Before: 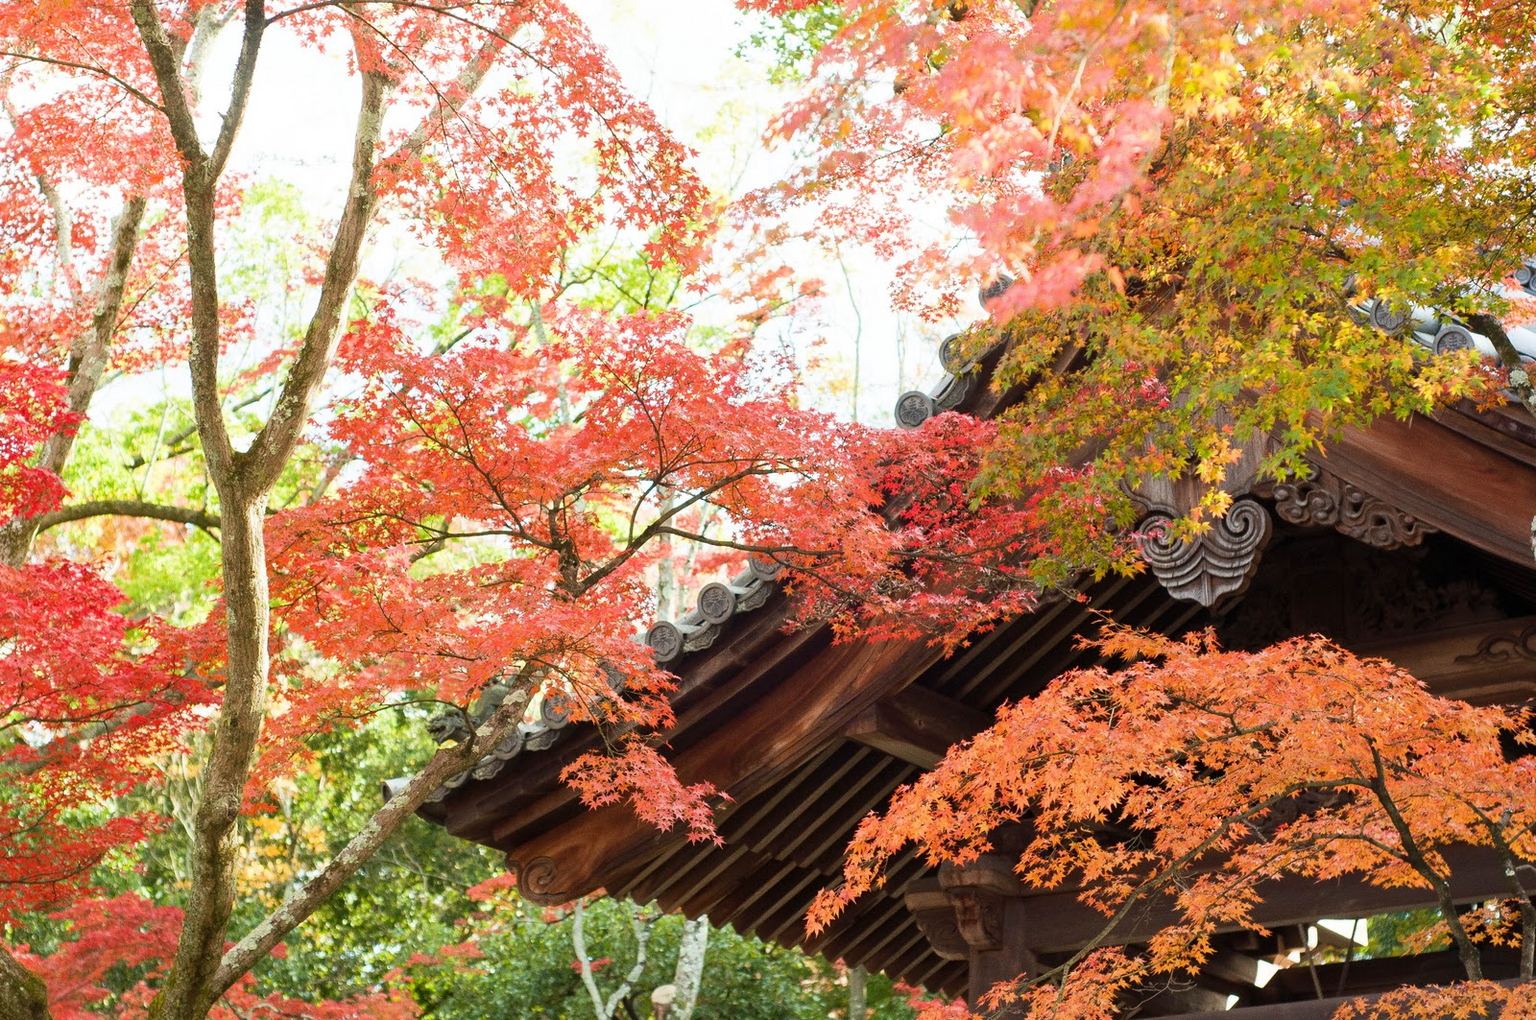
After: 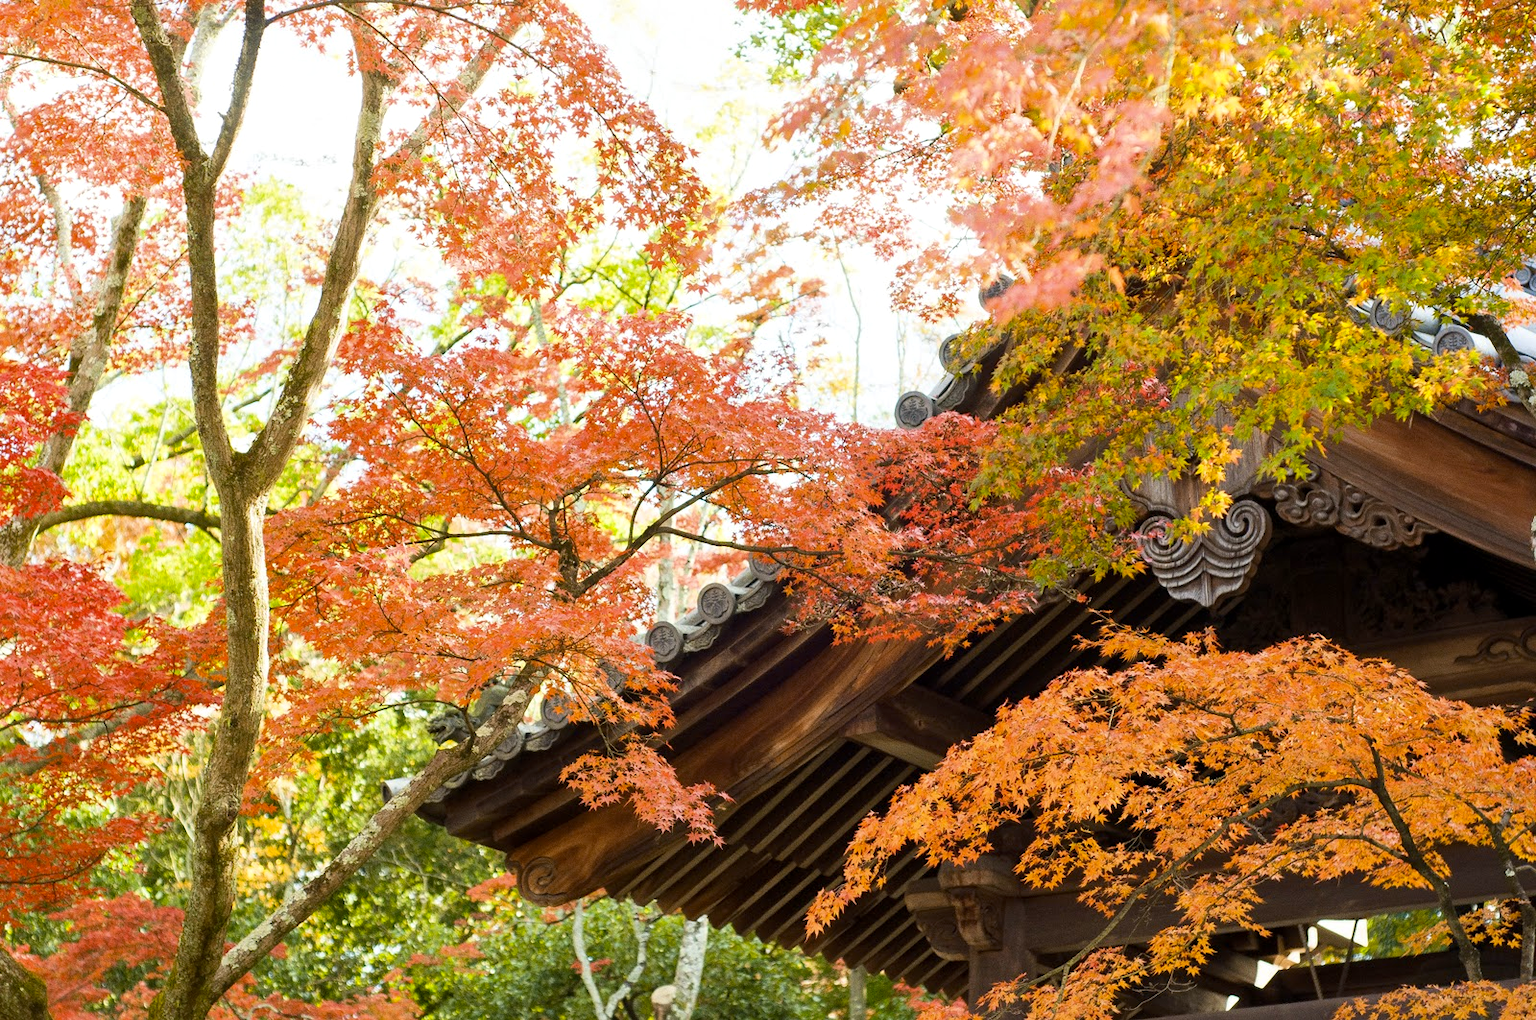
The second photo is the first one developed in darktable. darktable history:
color contrast: green-magenta contrast 0.85, blue-yellow contrast 1.25, unbound 0
local contrast: mode bilateral grid, contrast 20, coarseness 50, detail 120%, midtone range 0.2
